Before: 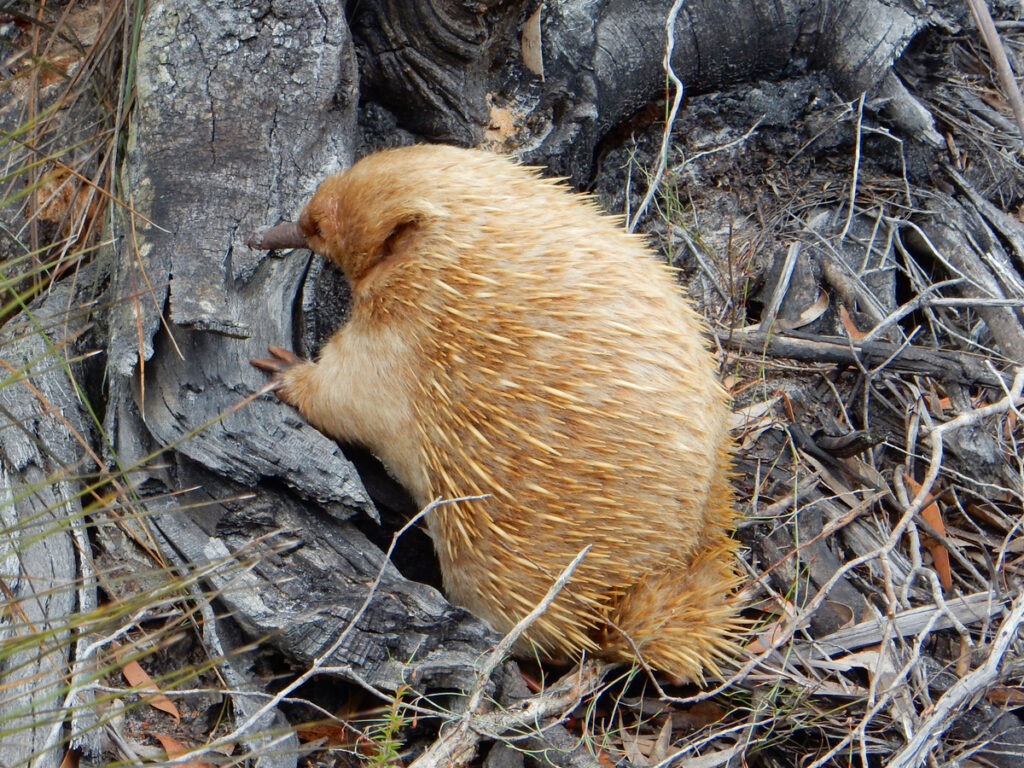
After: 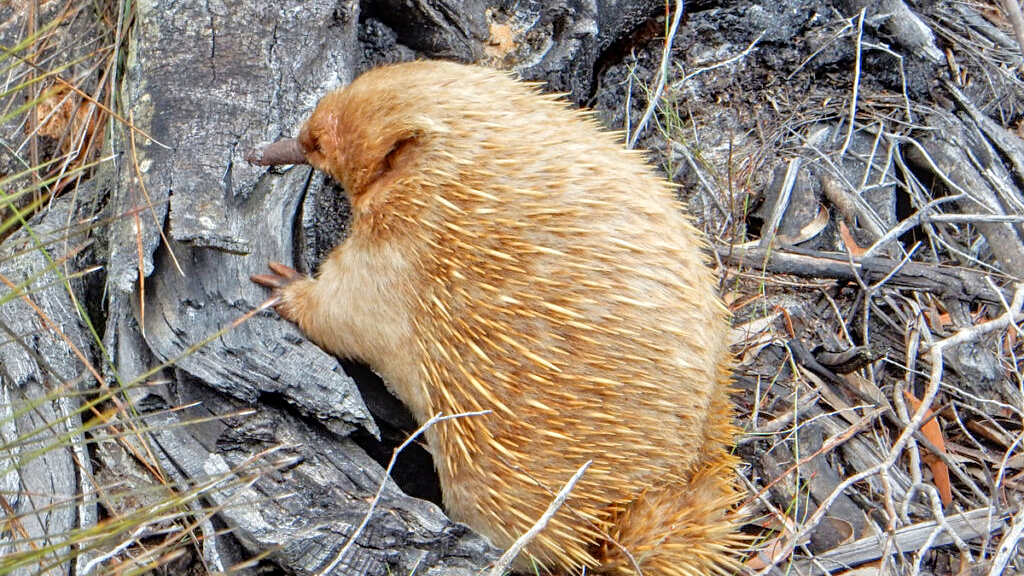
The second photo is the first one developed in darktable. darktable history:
local contrast: on, module defaults
crop: top 11.038%, bottom 13.962%
tone equalizer: -7 EV 0.15 EV, -6 EV 0.6 EV, -5 EV 1.15 EV, -4 EV 1.33 EV, -3 EV 1.15 EV, -2 EV 0.6 EV, -1 EV 0.15 EV, mask exposure compensation -0.5 EV
sharpen: amount 0.2
